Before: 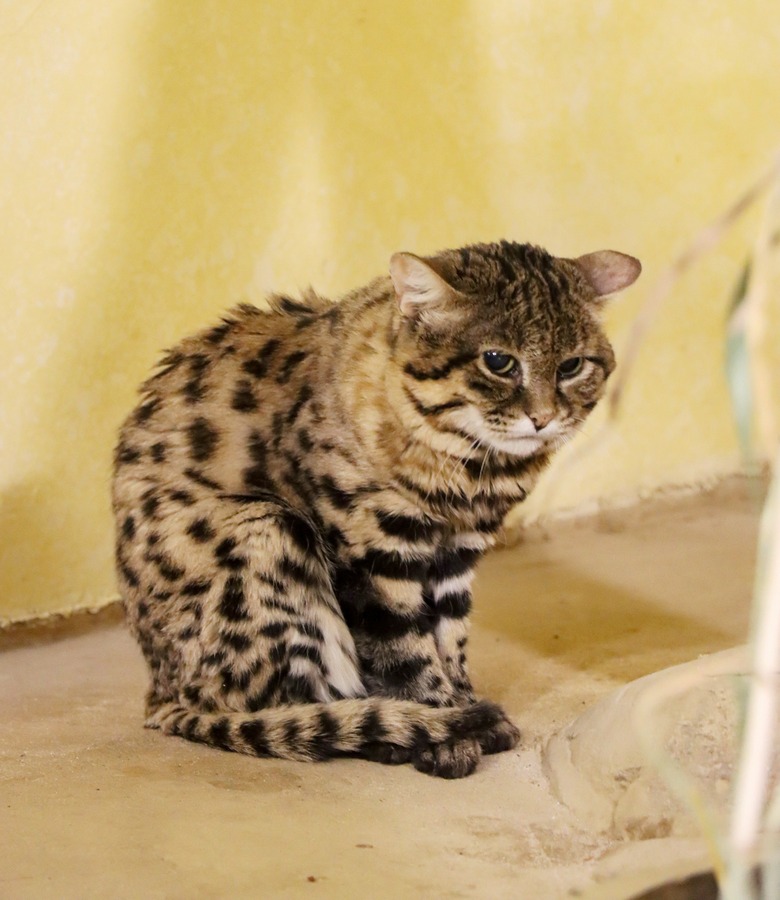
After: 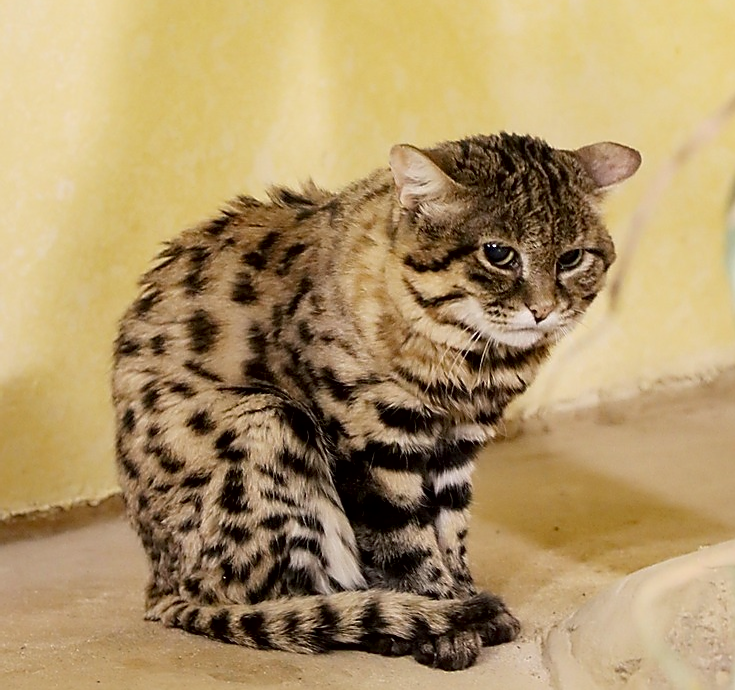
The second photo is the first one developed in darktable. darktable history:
contrast brightness saturation: contrast 0.006, saturation -0.069
crop and rotate: angle 0.065°, top 11.984%, right 5.566%, bottom 11.156%
exposure: black level correction 0.005, exposure 0.002 EV, compensate highlight preservation false
sharpen: radius 1.375, amount 1.238, threshold 0.697
